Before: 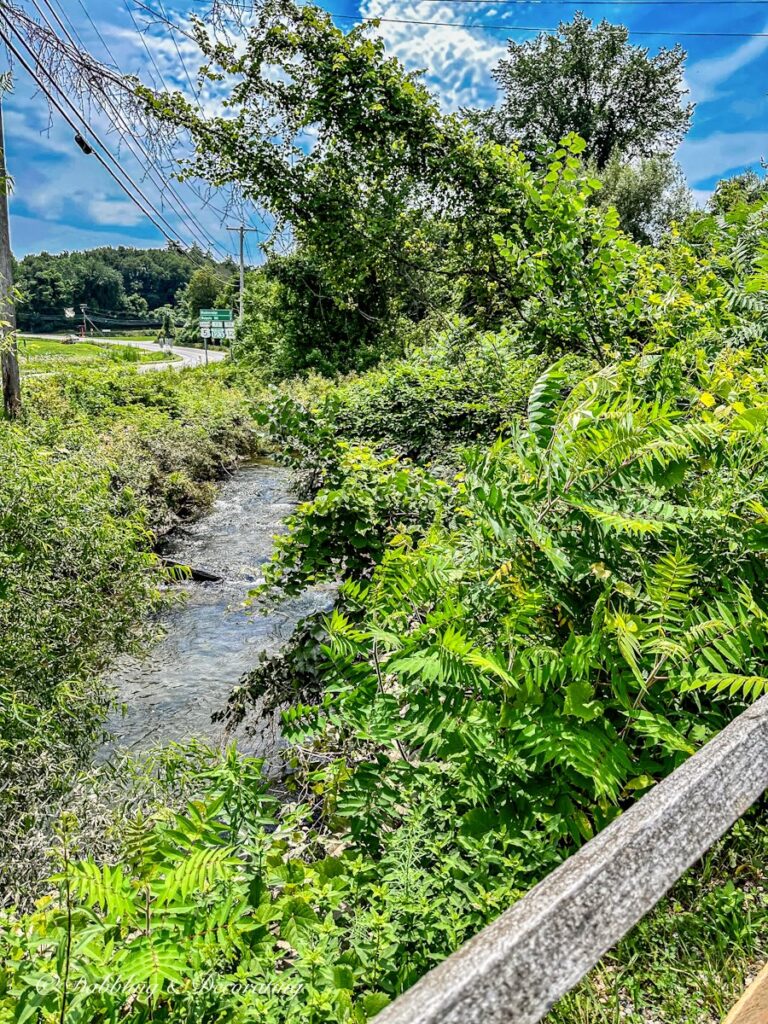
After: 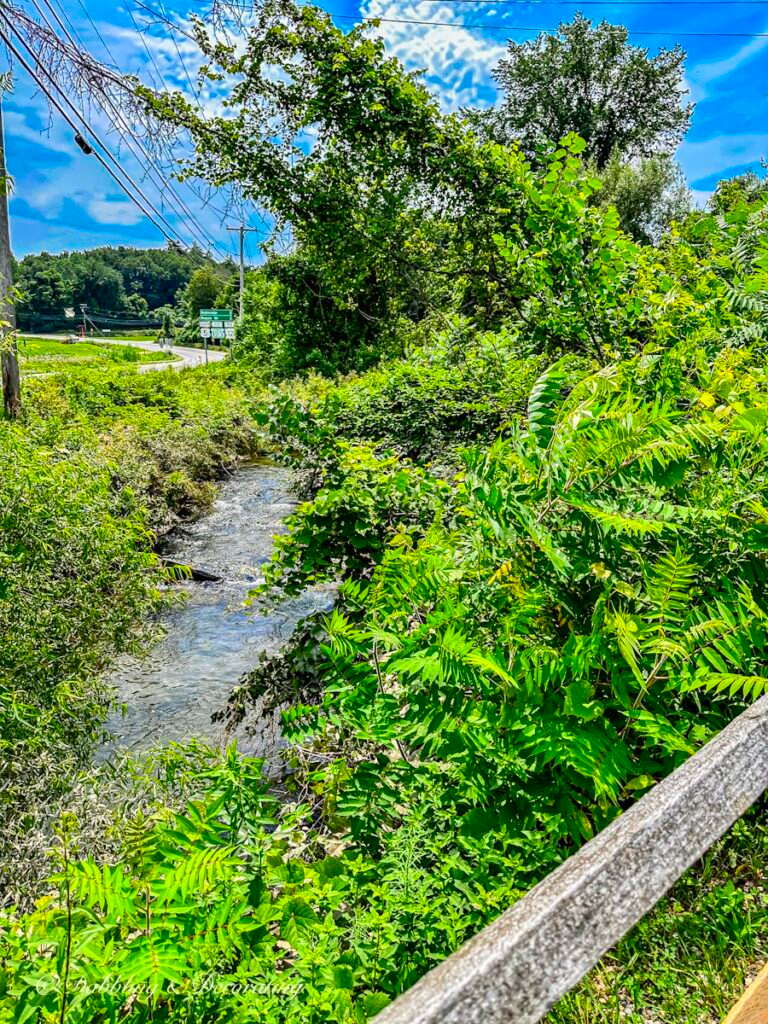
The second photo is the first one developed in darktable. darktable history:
contrast brightness saturation: saturation 0.495
